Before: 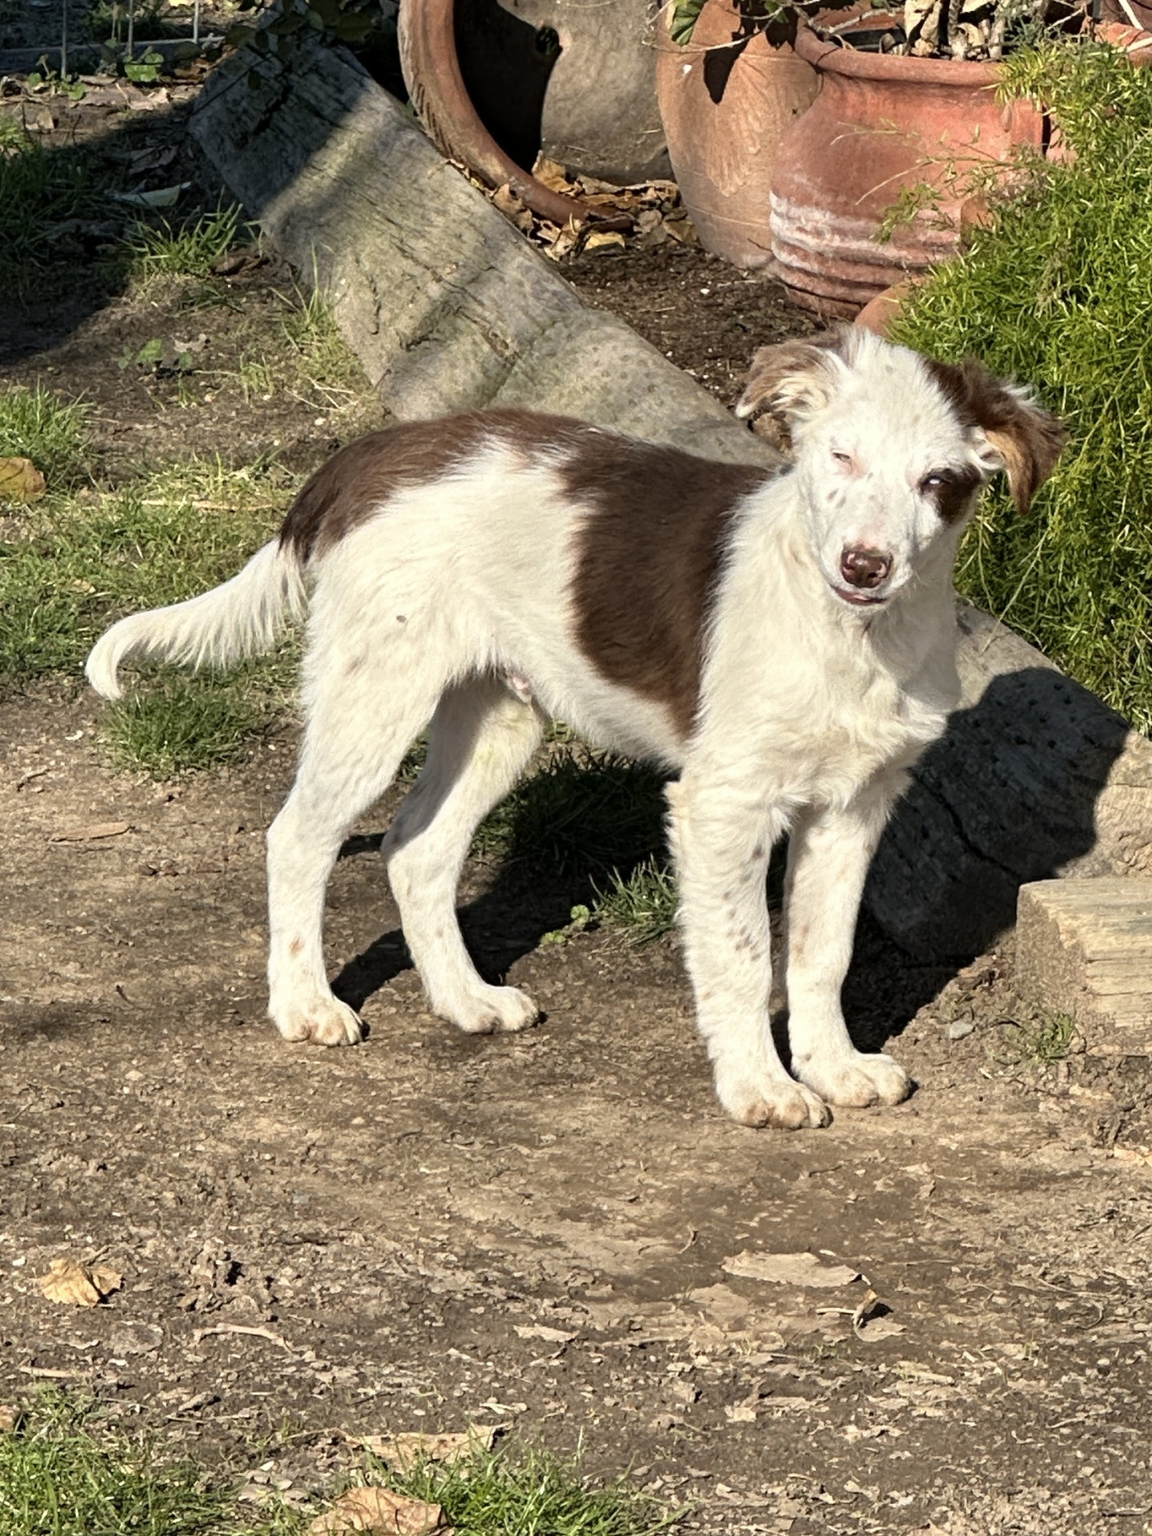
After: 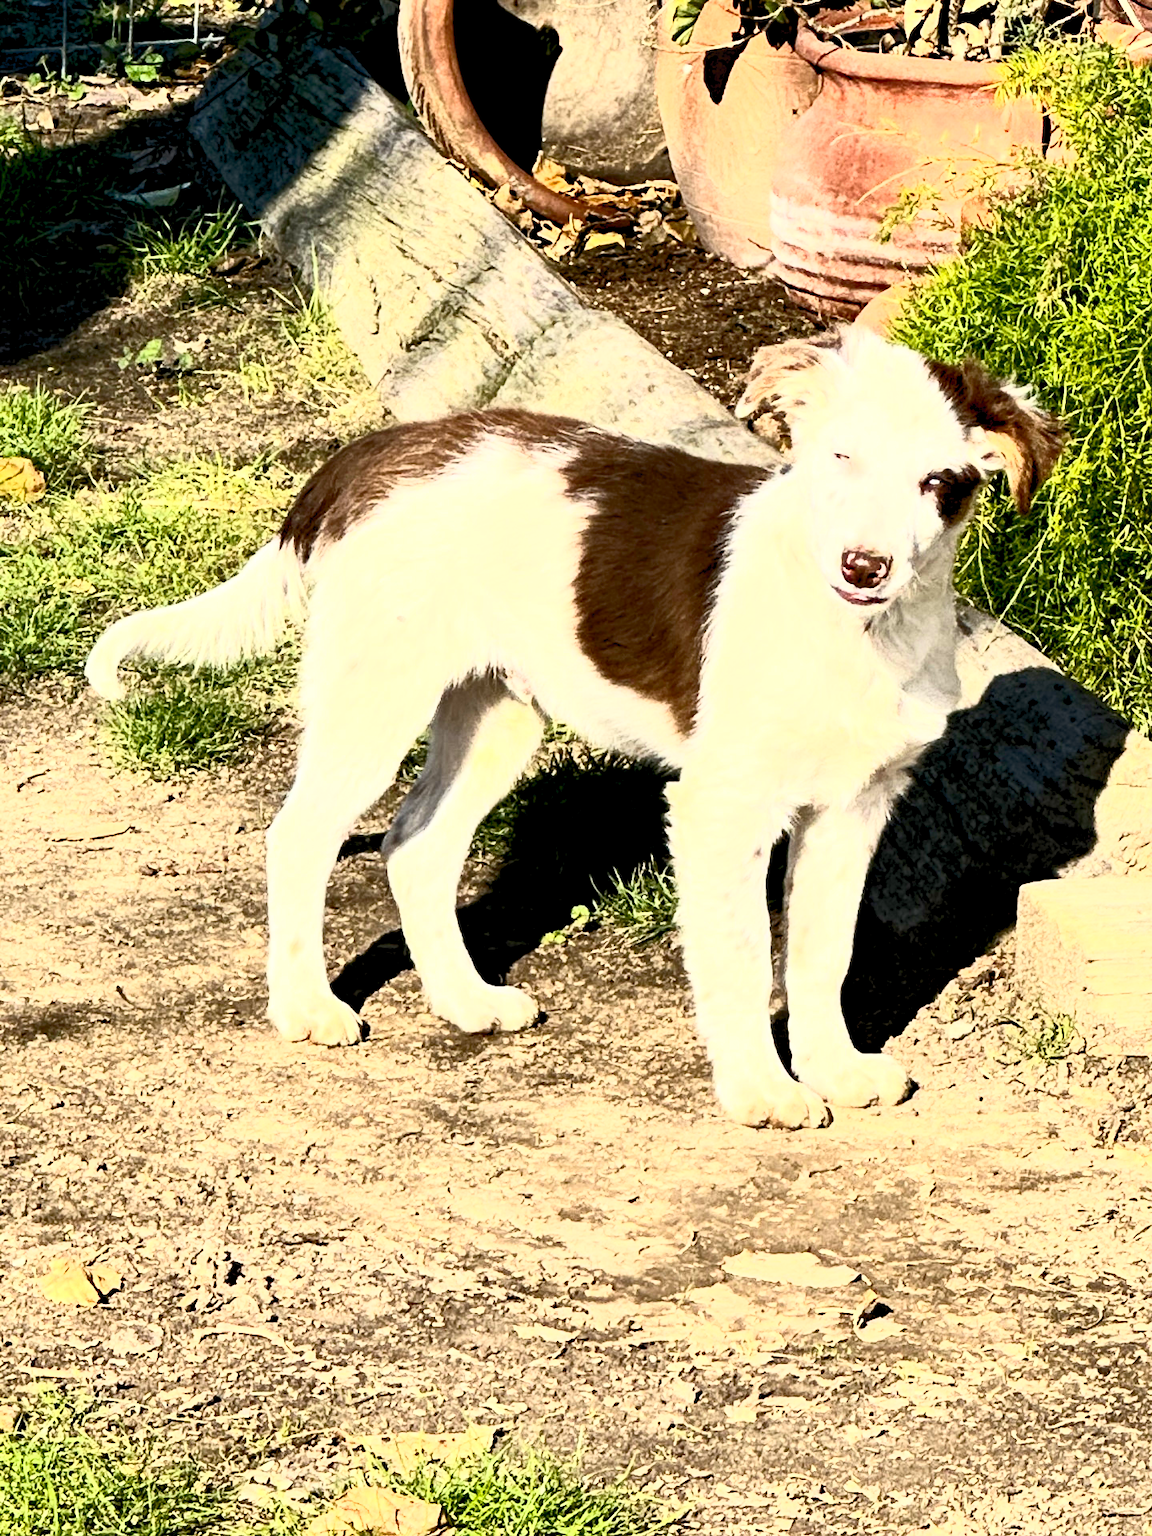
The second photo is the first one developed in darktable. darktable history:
exposure: exposure 0.203 EV, compensate highlight preservation false
color balance rgb: global offset › luminance -1.448%, linear chroma grading › global chroma 0.787%, perceptual saturation grading › global saturation 0.578%
contrast brightness saturation: contrast 0.813, brightness 0.597, saturation 0.578
